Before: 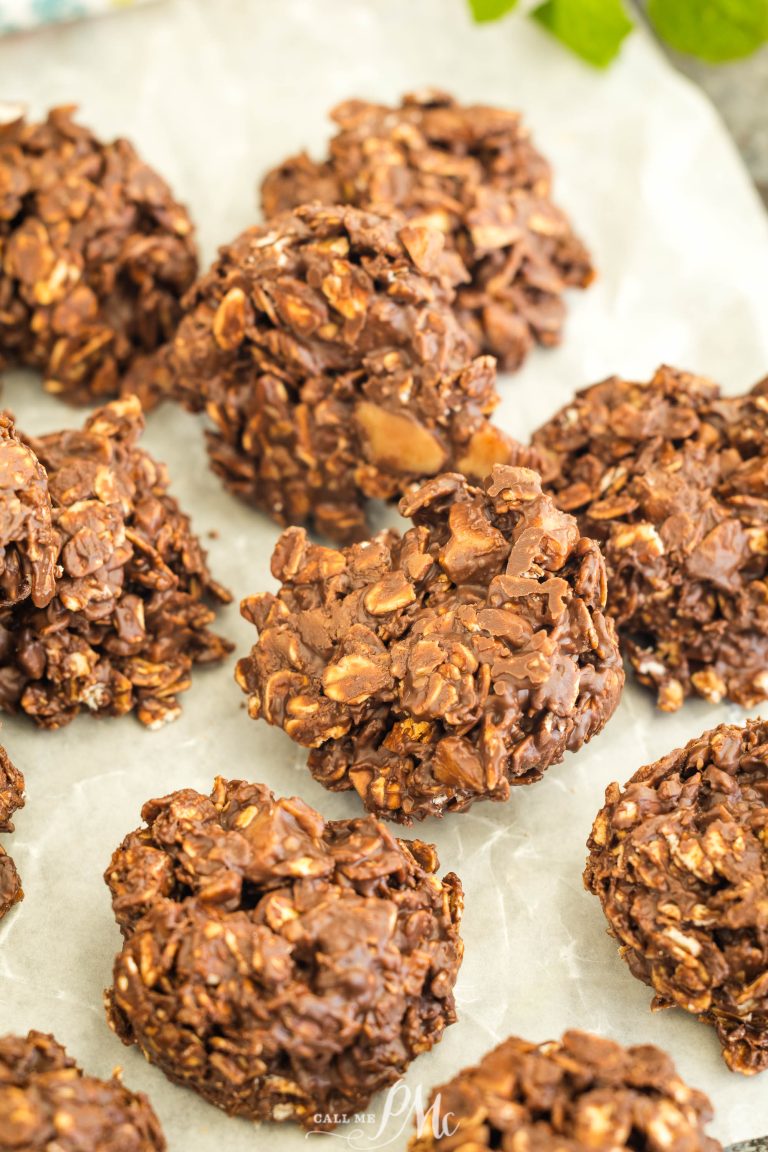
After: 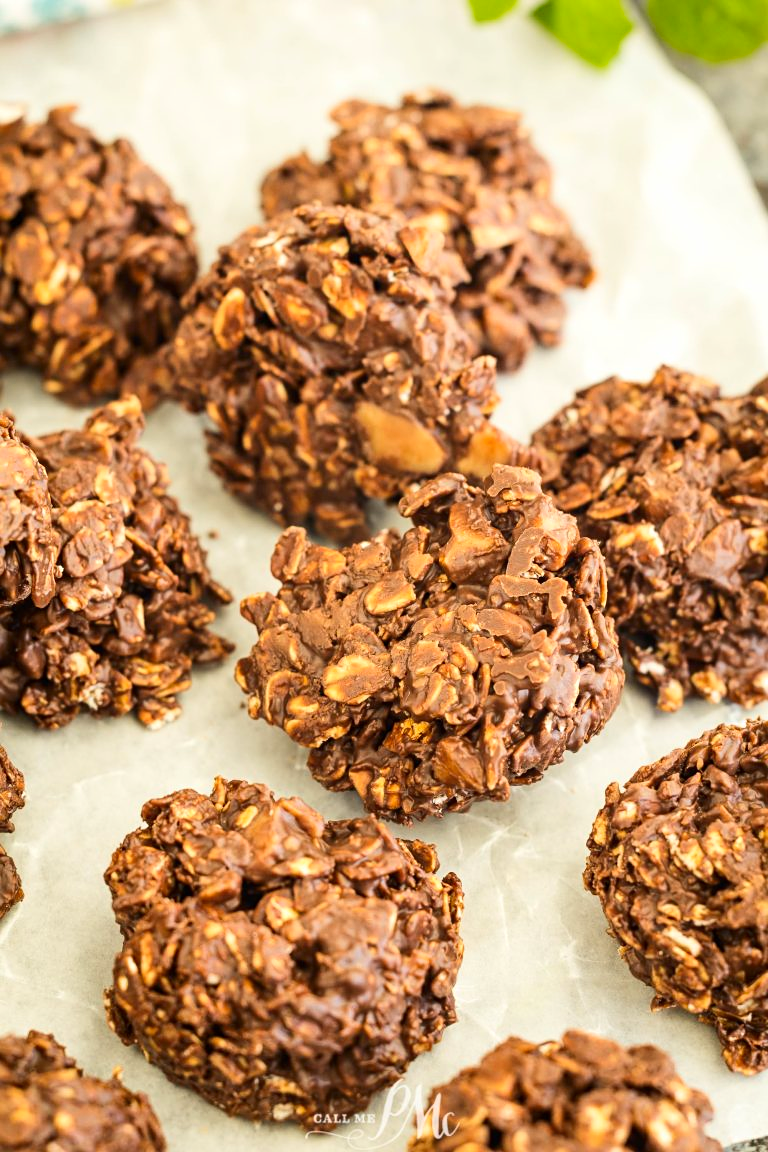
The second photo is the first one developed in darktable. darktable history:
sharpen: amount 0.2
contrast brightness saturation: contrast 0.15, brightness -0.01, saturation 0.1
